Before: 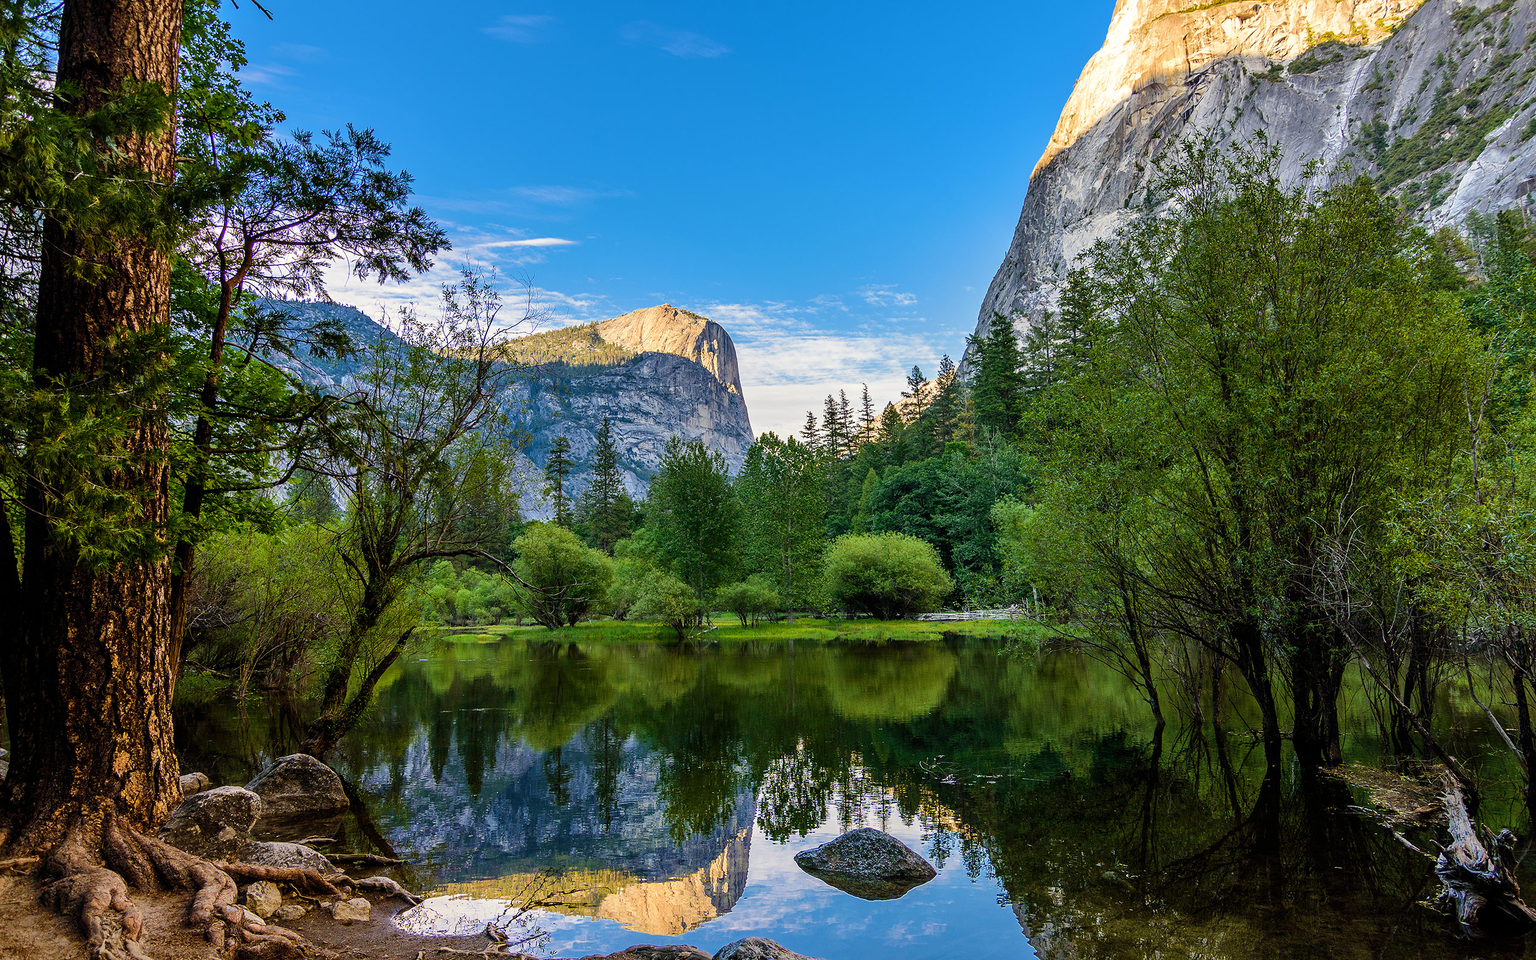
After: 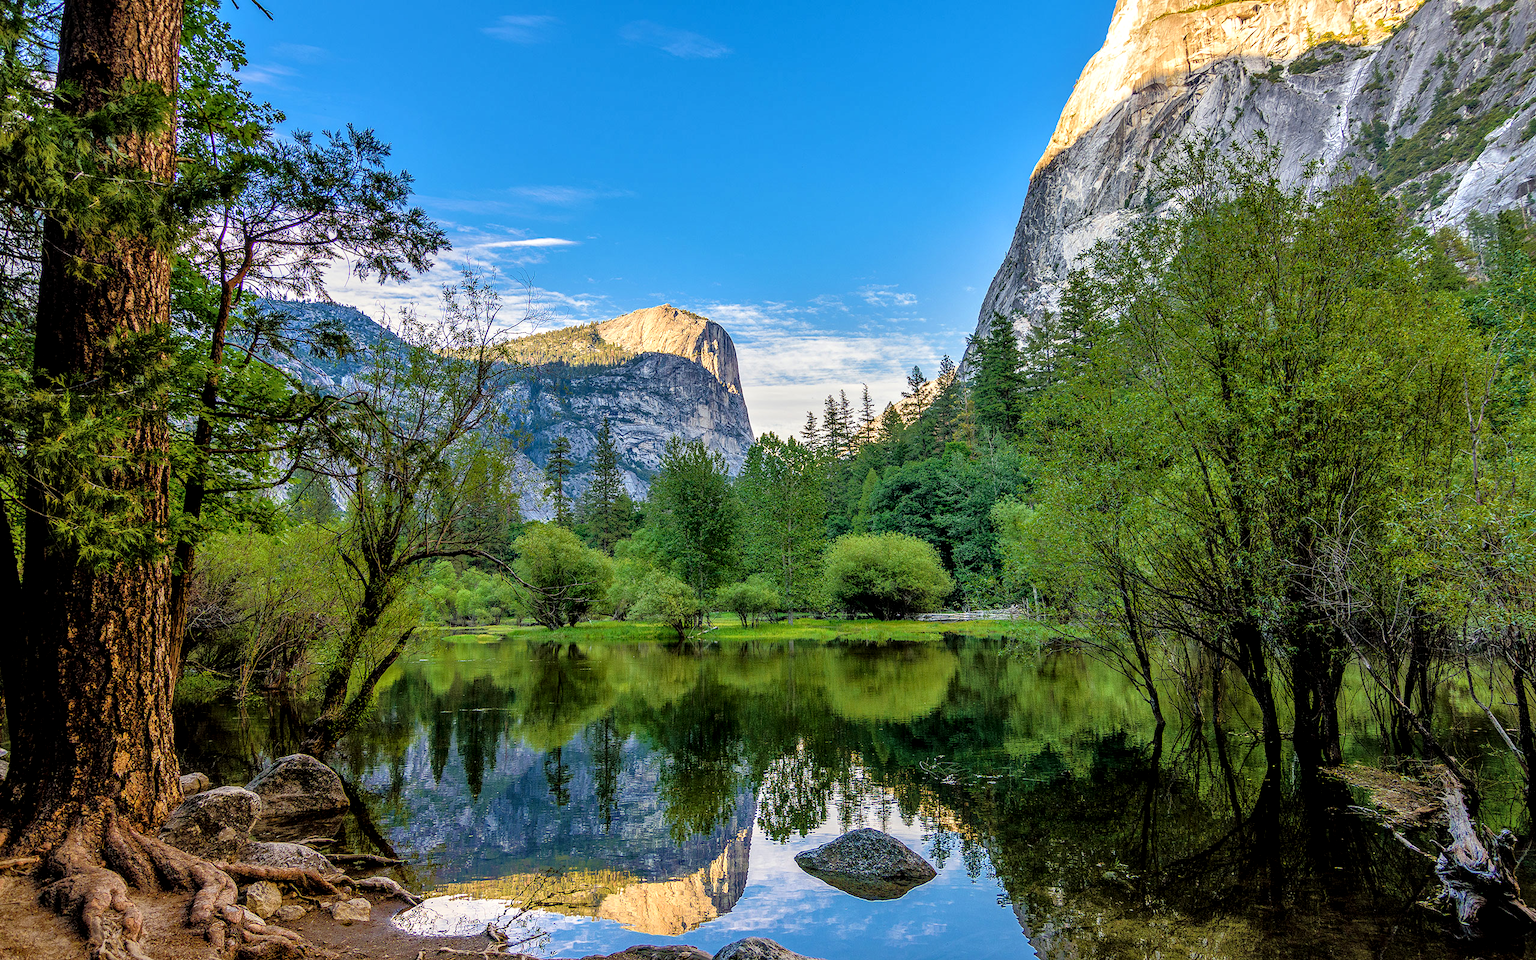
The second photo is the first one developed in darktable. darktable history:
tone equalizer: -8 EV -0.526 EV, -7 EV -0.298 EV, -6 EV -0.06 EV, -5 EV 0.447 EV, -4 EV 0.961 EV, -3 EV 0.81 EV, -2 EV -0.014 EV, -1 EV 0.141 EV, +0 EV -0.027 EV
local contrast: on, module defaults
